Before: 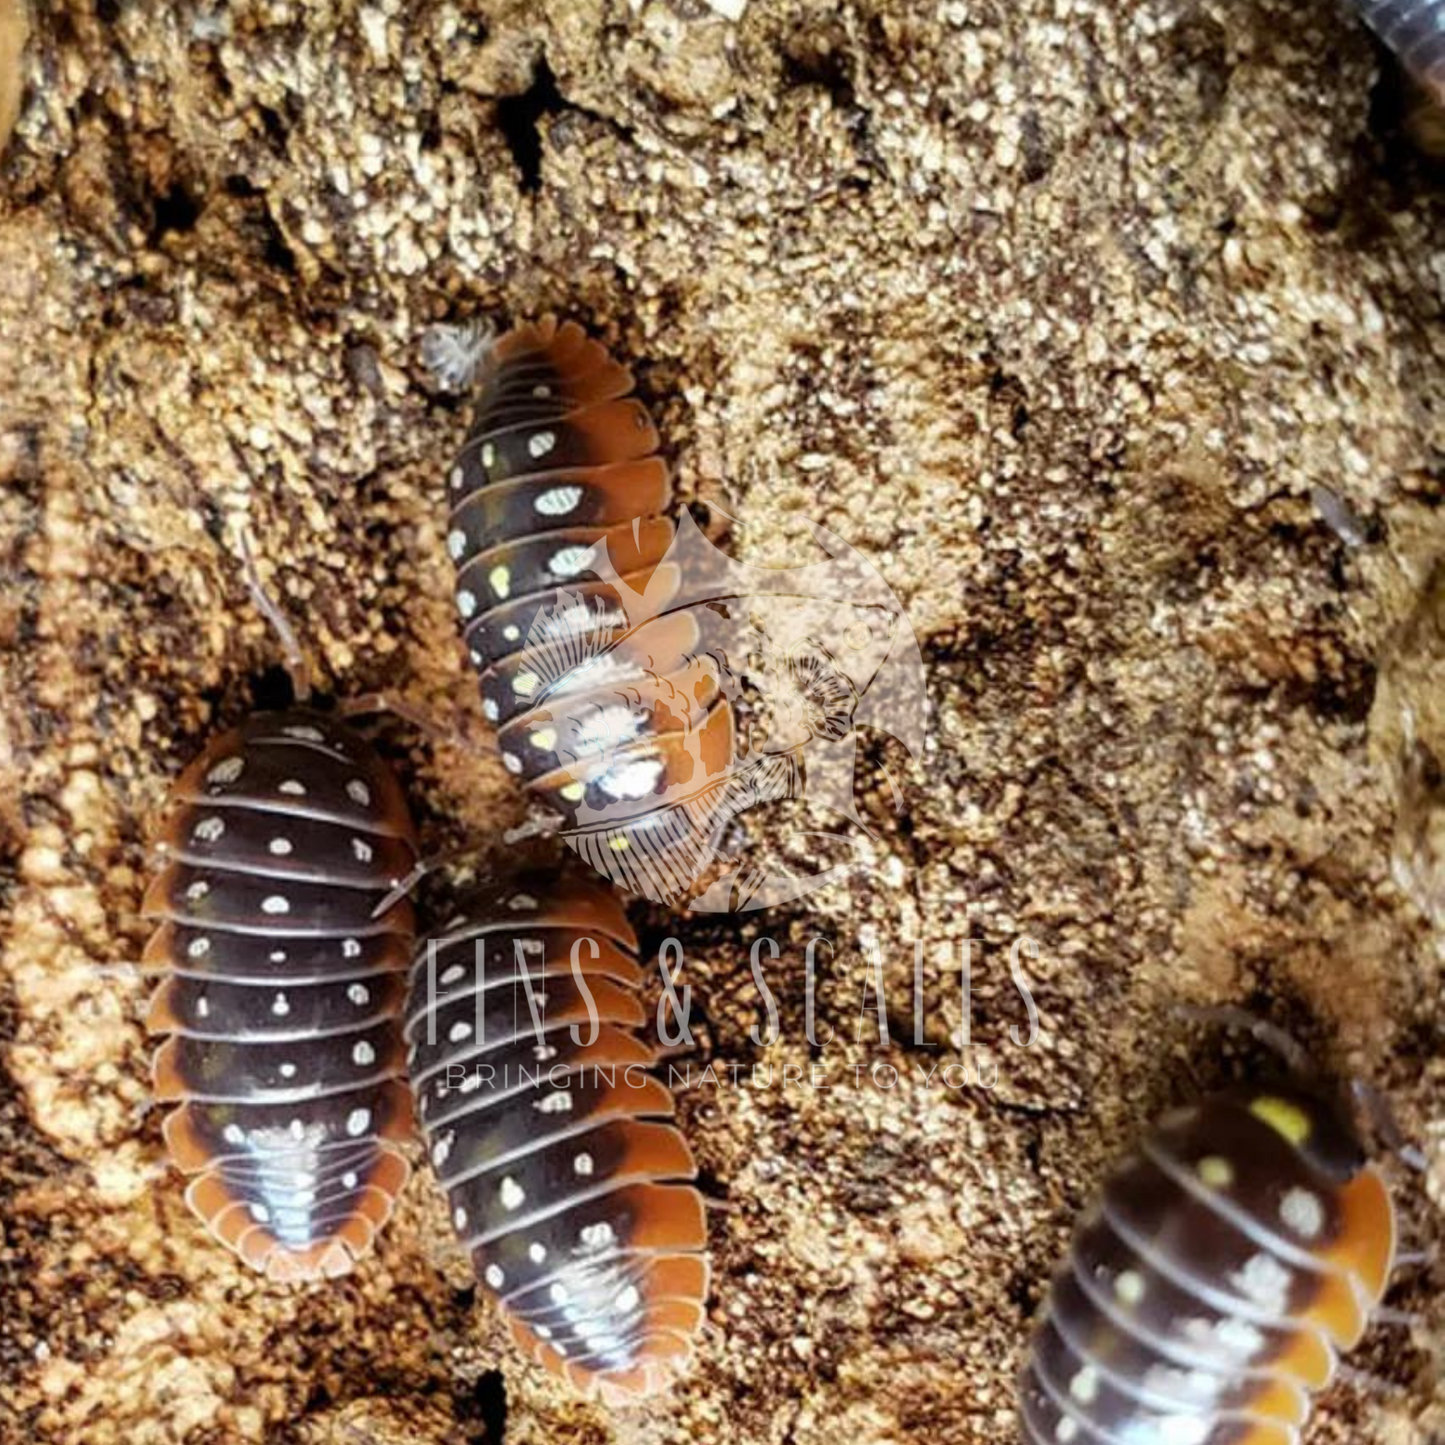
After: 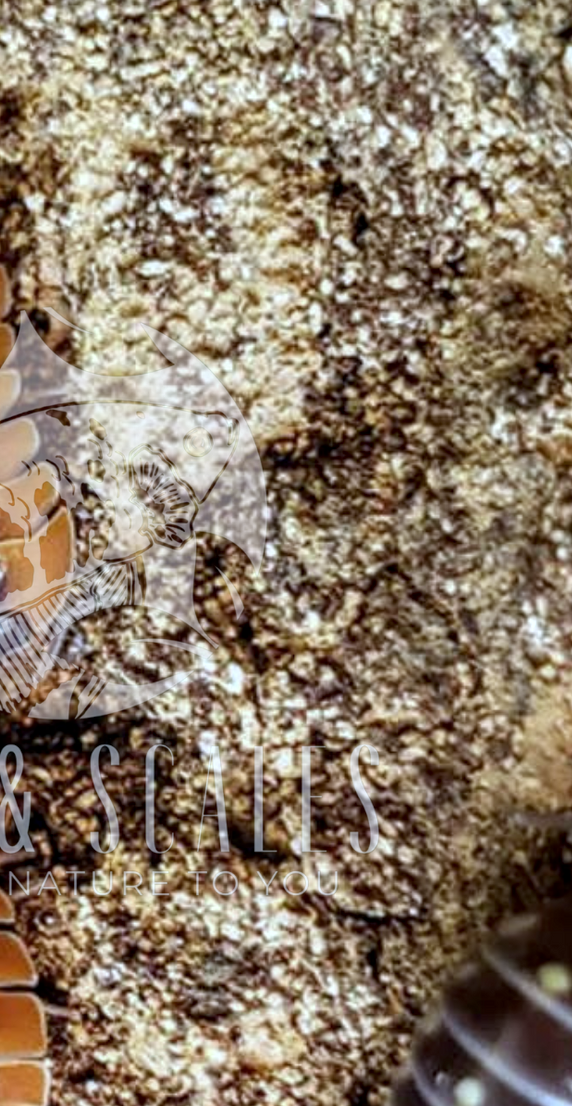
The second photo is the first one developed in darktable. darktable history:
white balance: red 0.924, blue 1.095
crop: left 45.721%, top 13.393%, right 14.118%, bottom 10.01%
local contrast: on, module defaults
color zones: curves: ch0 [(0, 0.5) (0.143, 0.5) (0.286, 0.5) (0.429, 0.5) (0.571, 0.5) (0.714, 0.476) (0.857, 0.5) (1, 0.5)]; ch2 [(0, 0.5) (0.143, 0.5) (0.286, 0.5) (0.429, 0.5) (0.571, 0.5) (0.714, 0.487) (0.857, 0.5) (1, 0.5)]
